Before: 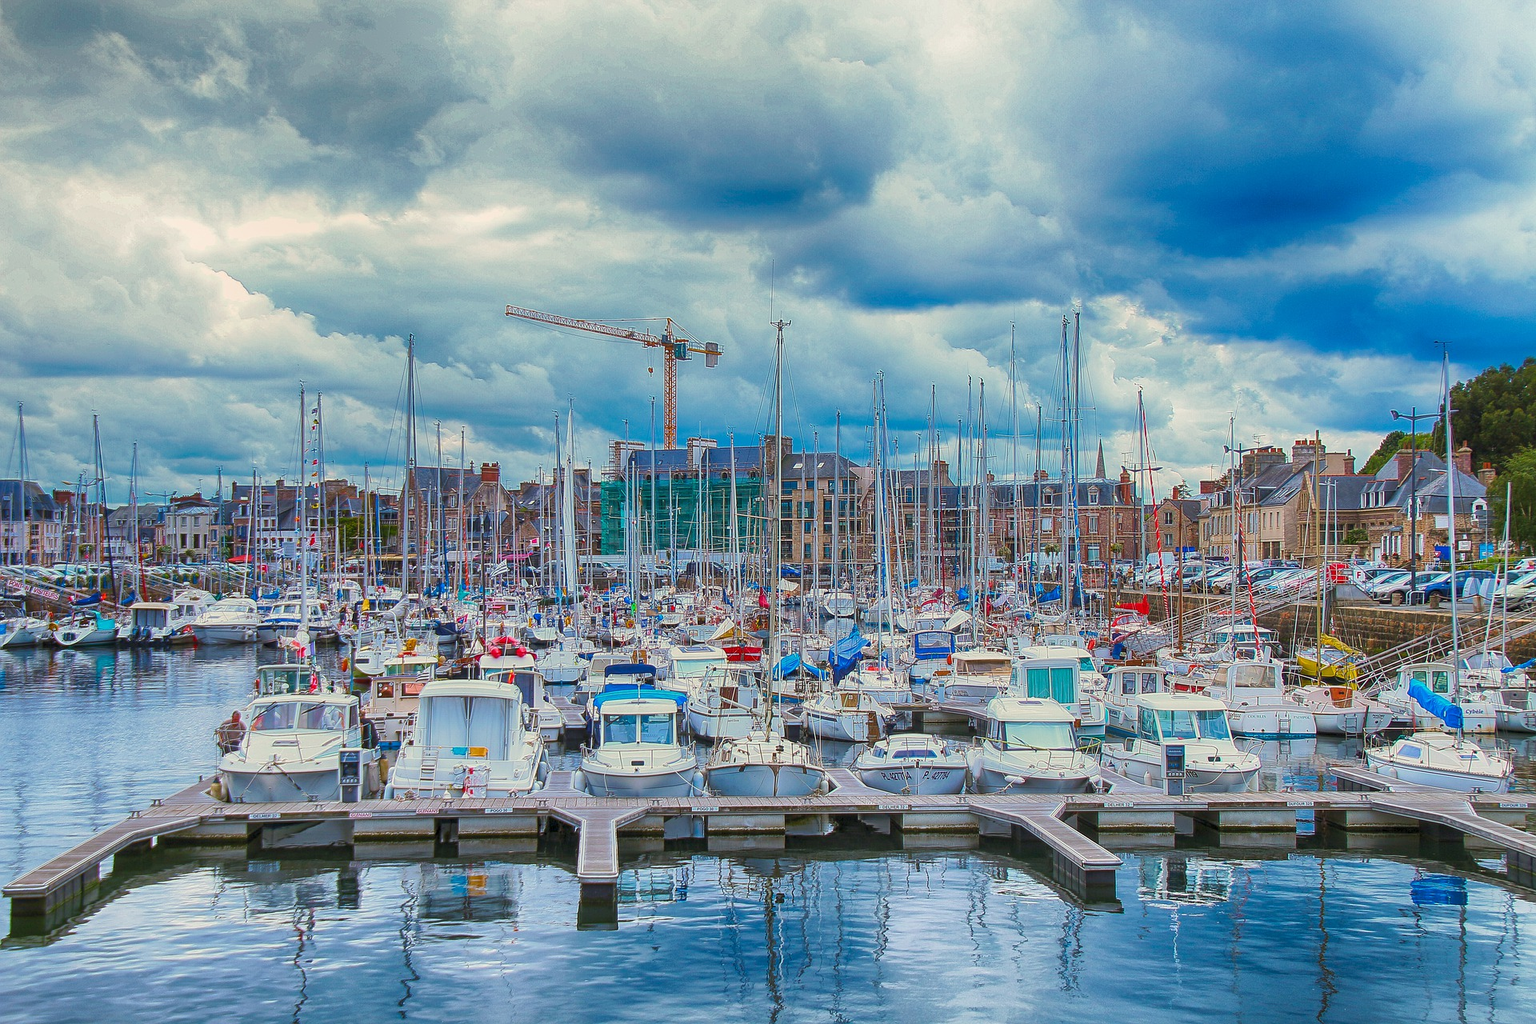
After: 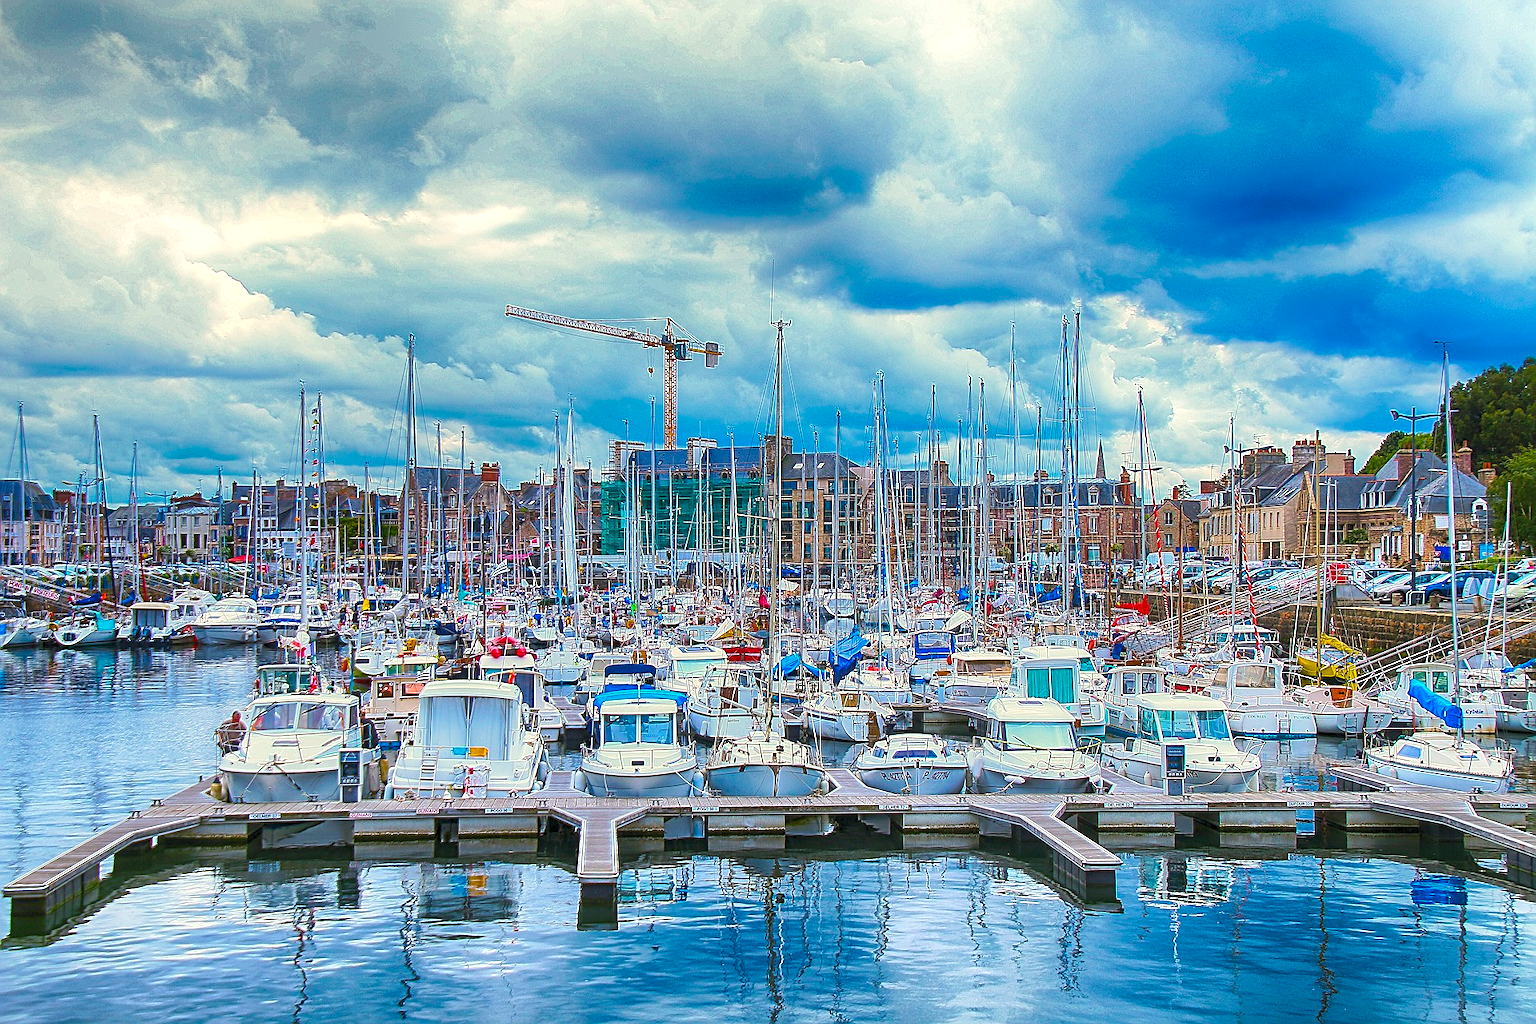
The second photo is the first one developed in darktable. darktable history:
color balance rgb: shadows lift › chroma 2.022%, shadows lift › hue 219.64°, perceptual saturation grading › global saturation 17.345%, perceptual brilliance grading › highlights 9.811%, perceptual brilliance grading › mid-tones 5.15%, global vibrance 20%
tone equalizer: edges refinement/feathering 500, mask exposure compensation -1.57 EV, preserve details no
sharpen: on, module defaults
